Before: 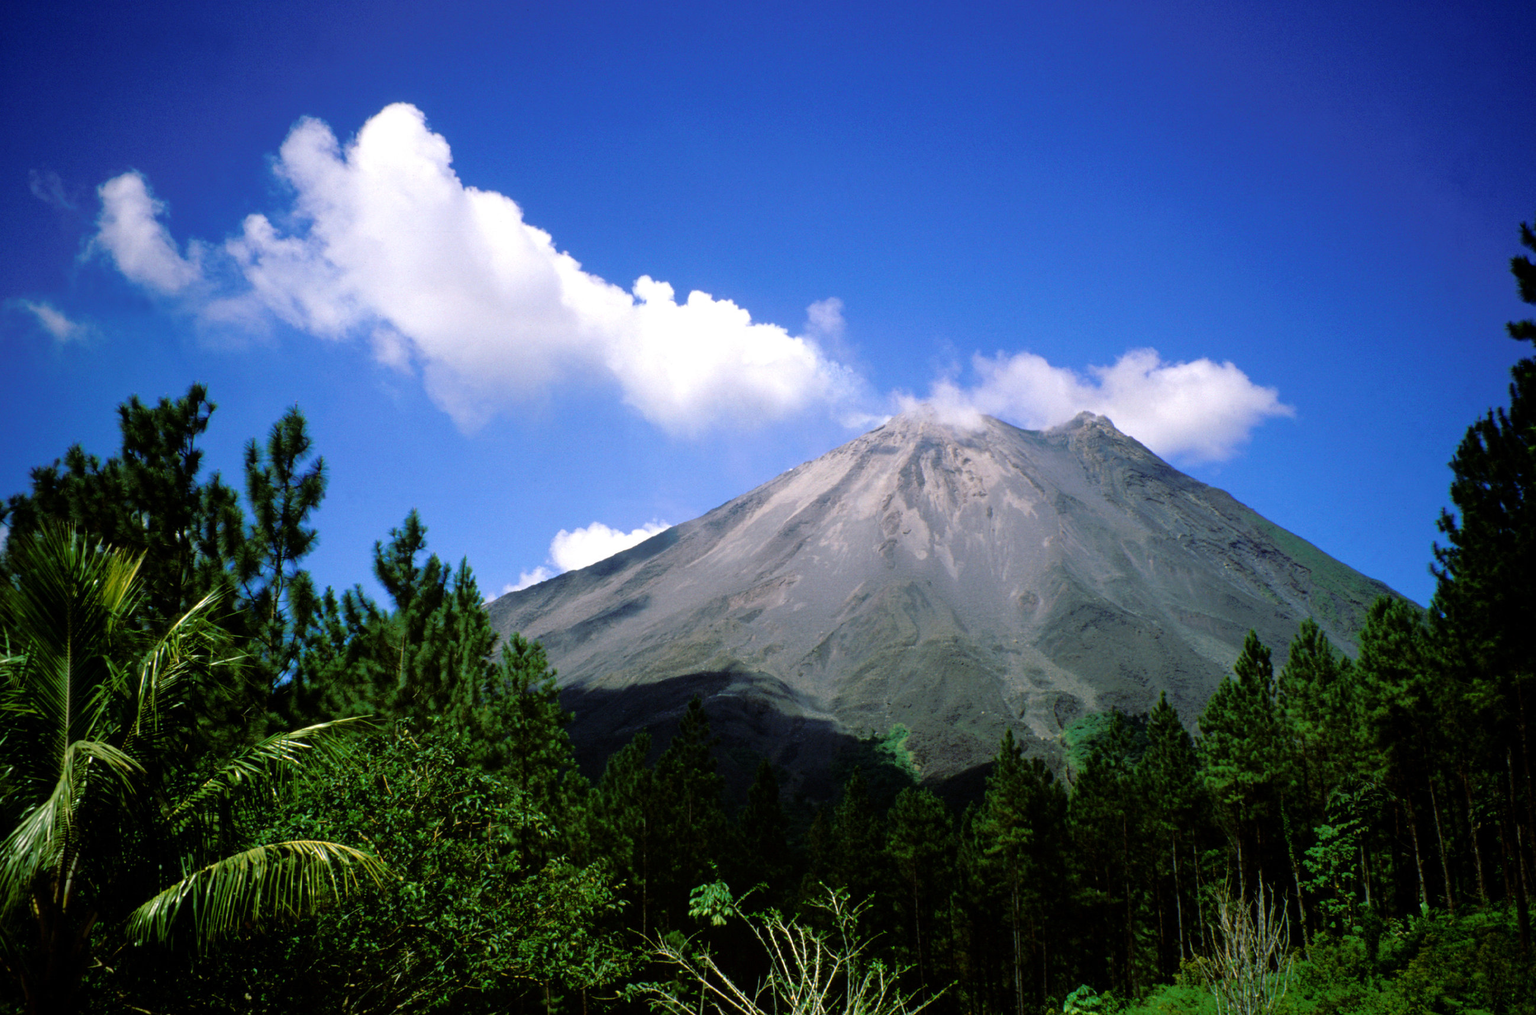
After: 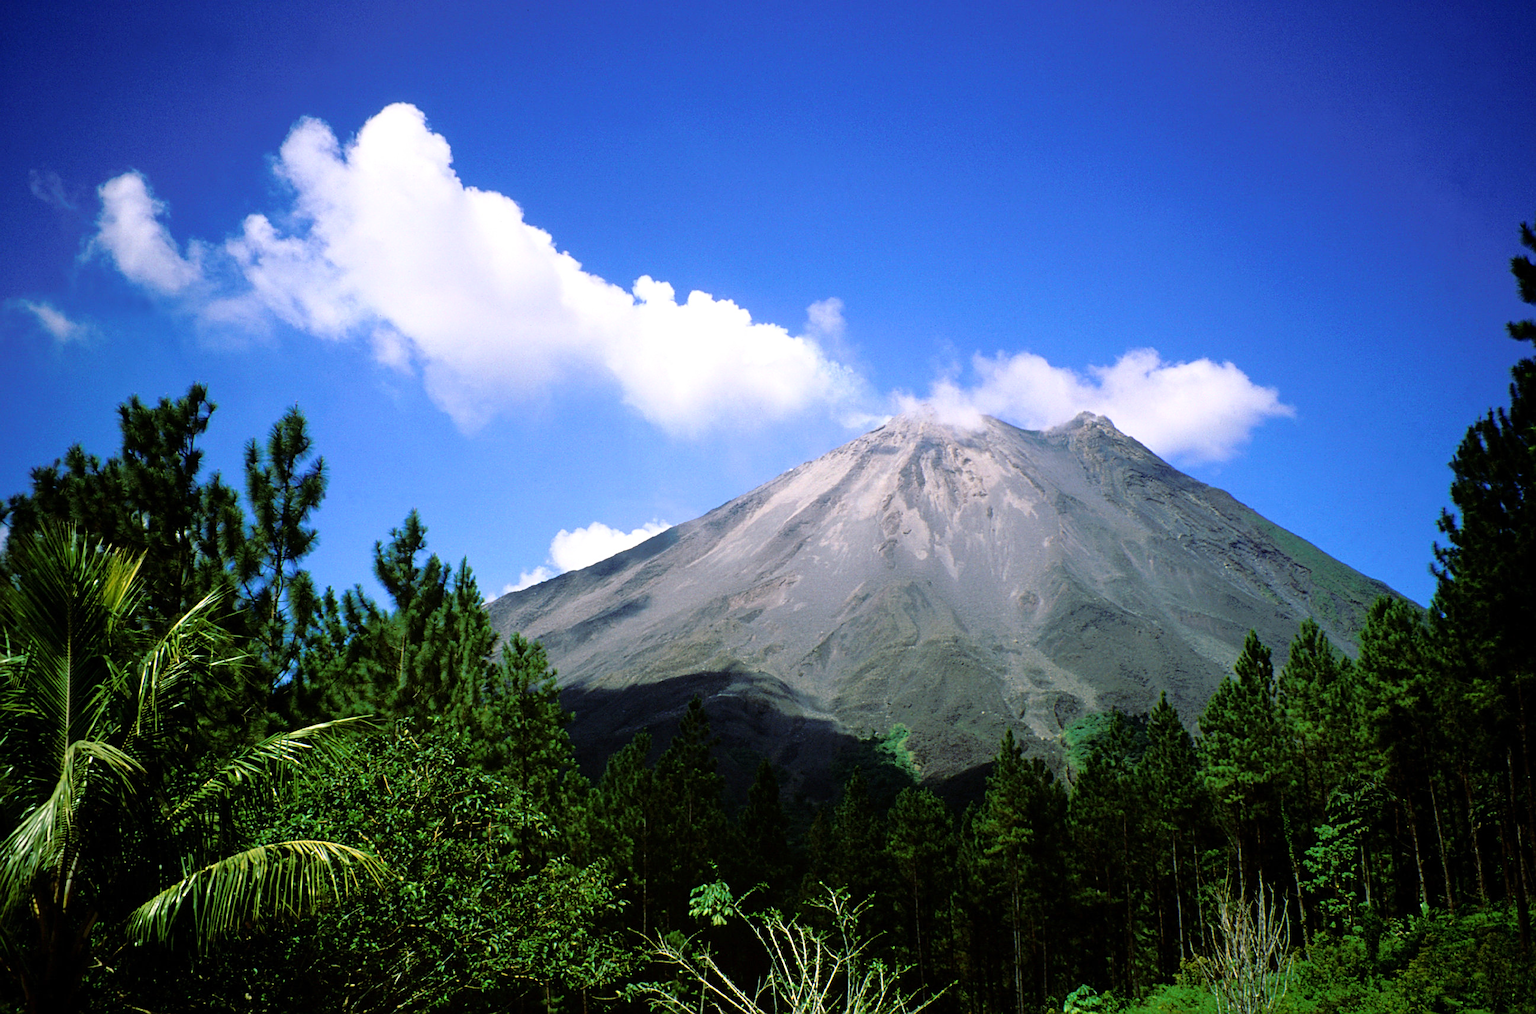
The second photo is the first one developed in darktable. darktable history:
base curve: curves: ch0 [(0, 0) (0.666, 0.806) (1, 1)]
sharpen: radius 1.967
